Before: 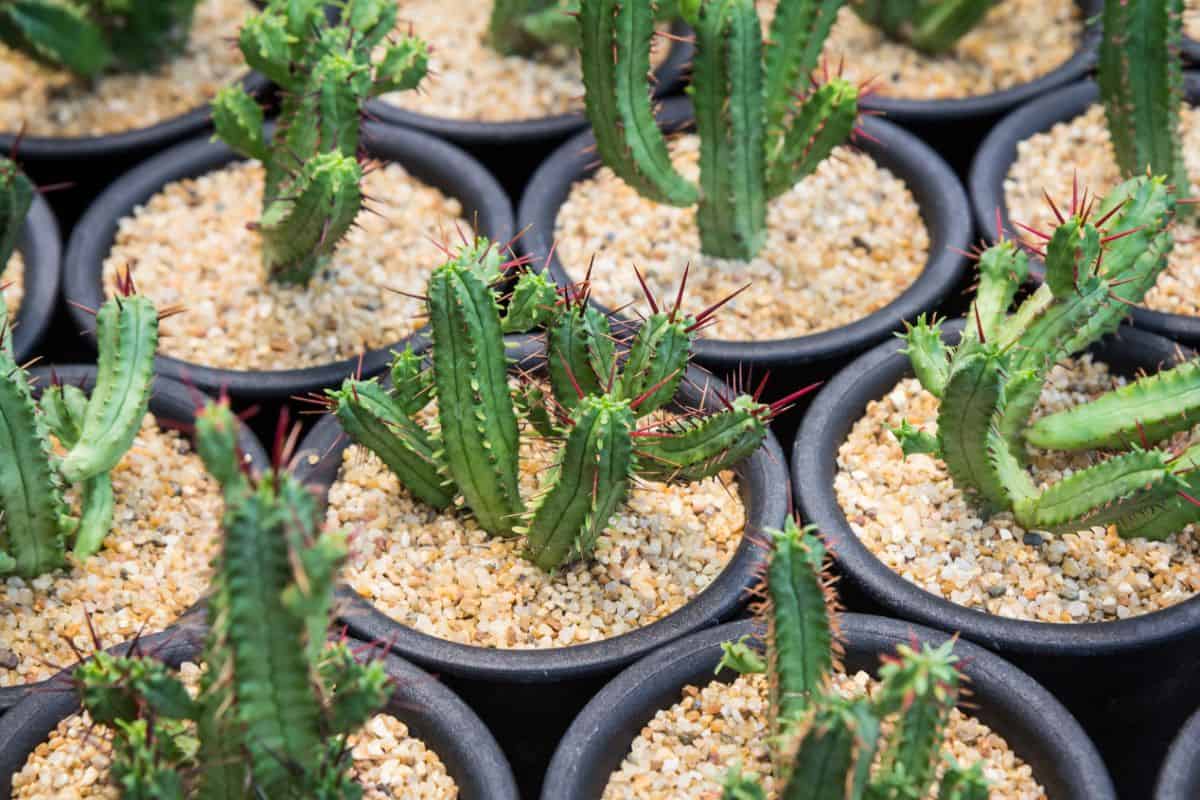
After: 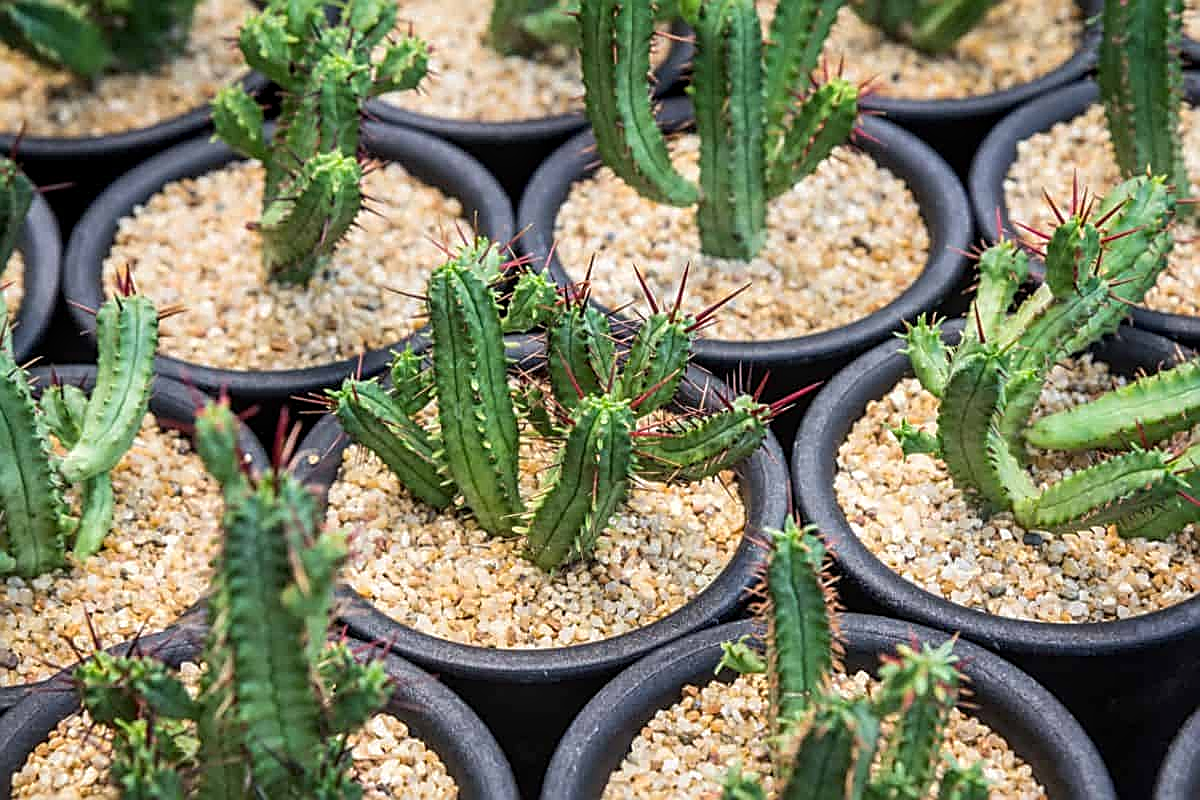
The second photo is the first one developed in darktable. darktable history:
sharpen: amount 0.902
local contrast: on, module defaults
